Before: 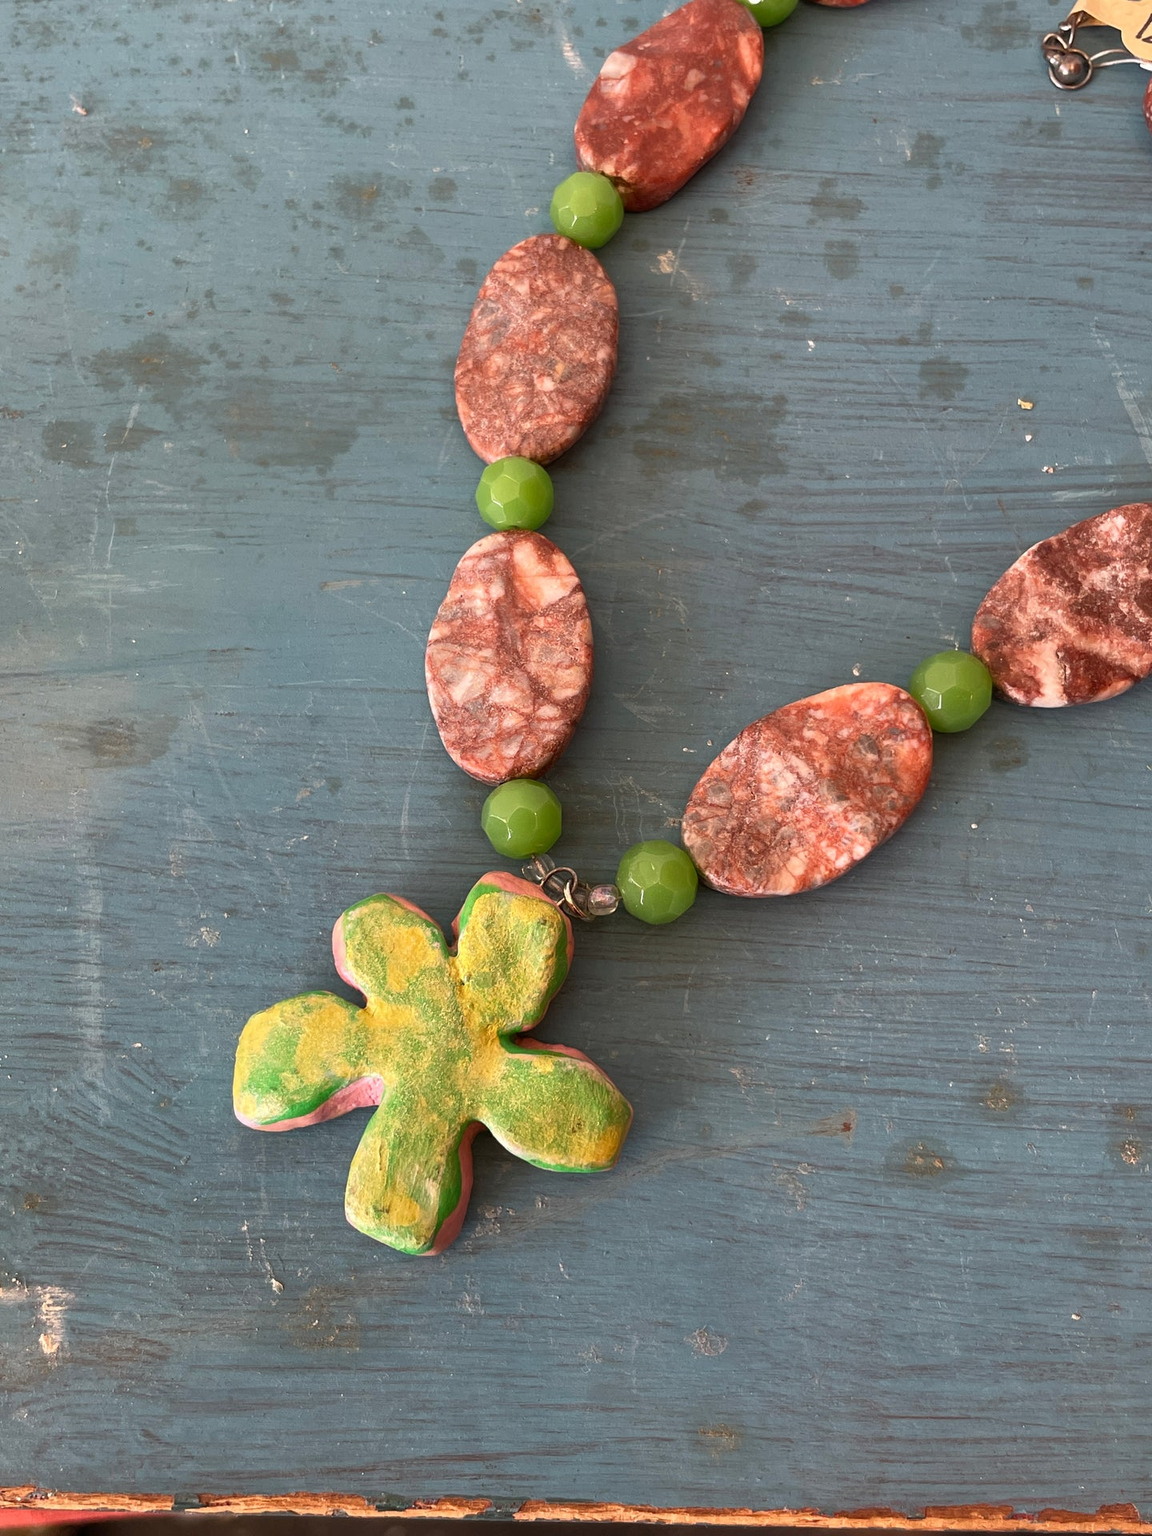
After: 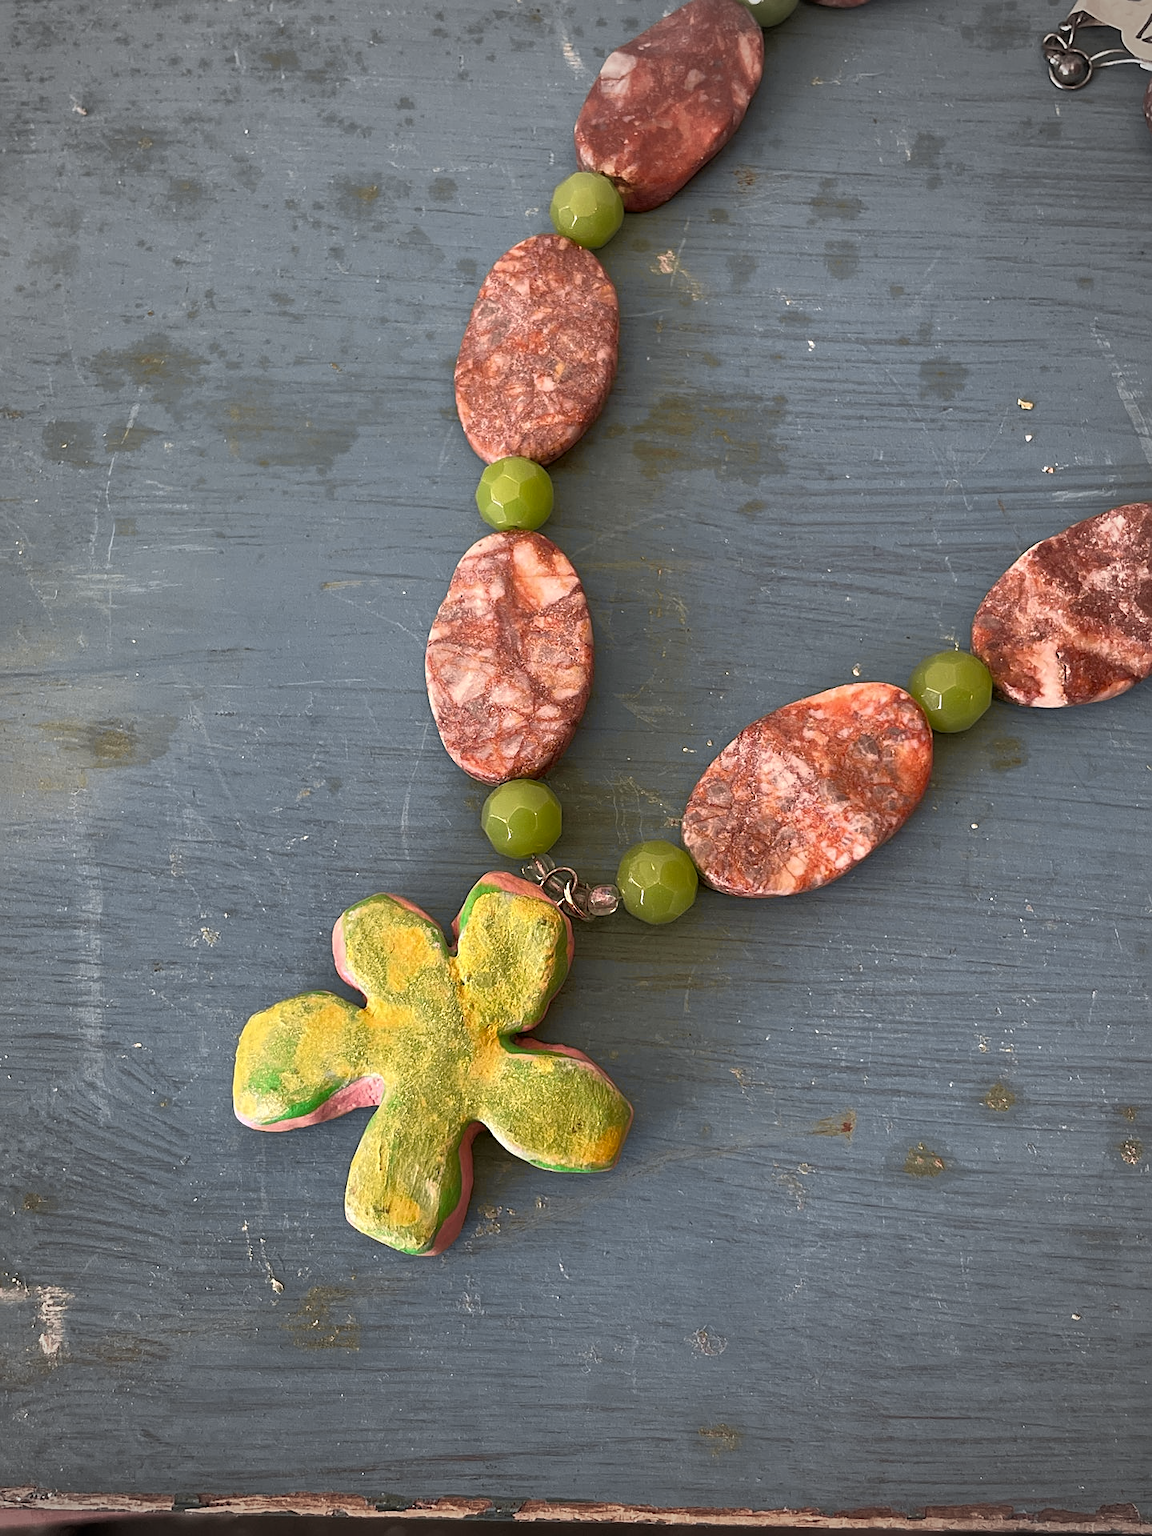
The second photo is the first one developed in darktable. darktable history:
tone curve: curves: ch0 [(0, 0) (0.15, 0.17) (0.452, 0.437) (0.611, 0.588) (0.751, 0.749) (1, 1)]; ch1 [(0, 0) (0.325, 0.327) (0.412, 0.45) (0.453, 0.484) (0.5, 0.499) (0.541, 0.55) (0.617, 0.612) (0.695, 0.697) (1, 1)]; ch2 [(0, 0) (0.386, 0.397) (0.452, 0.459) (0.505, 0.498) (0.524, 0.547) (0.574, 0.566) (0.633, 0.641) (1, 1)], color space Lab, independent channels, preserve colors none
sharpen: on, module defaults
vignetting: fall-off start 67.15%, brightness -0.442, saturation -0.691, width/height ratio 1.011, unbound false
